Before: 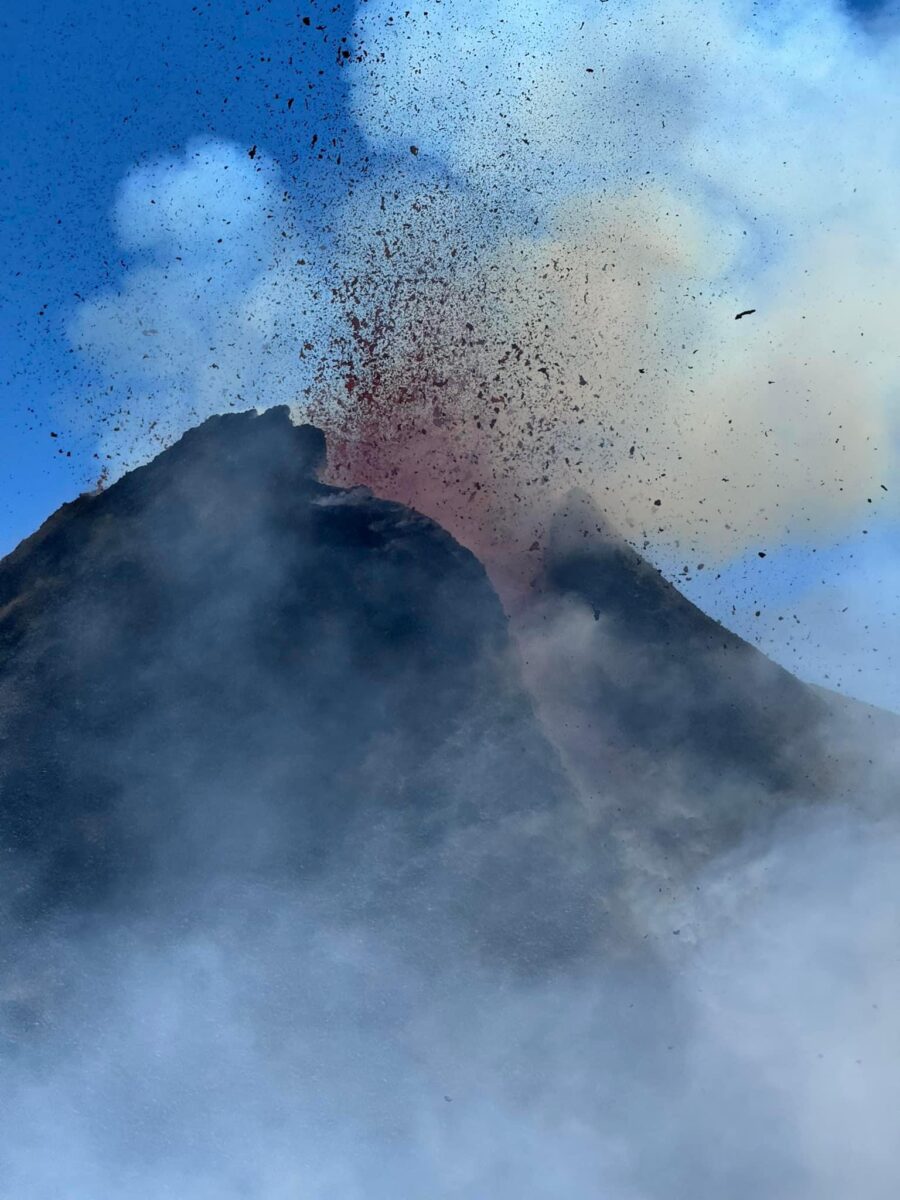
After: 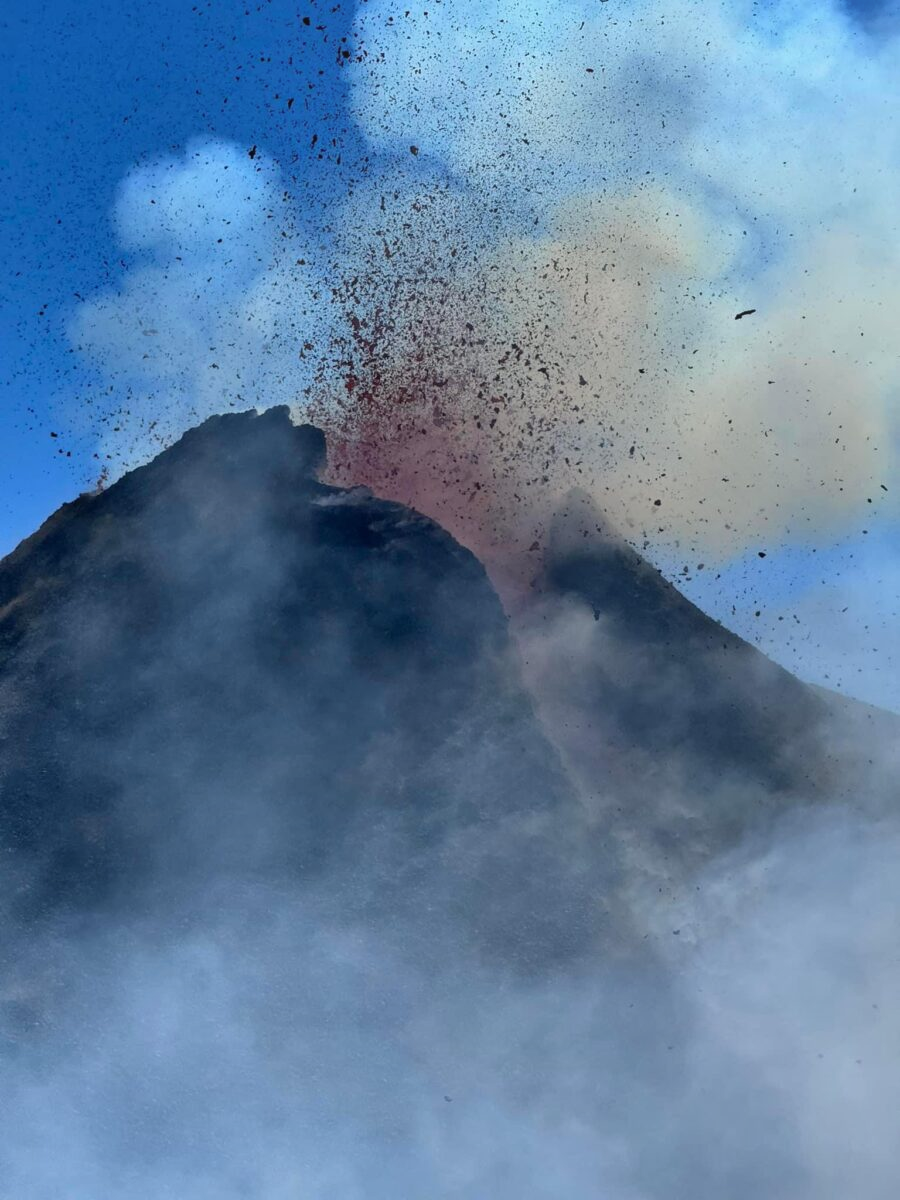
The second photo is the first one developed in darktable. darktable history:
shadows and highlights: shadows 43.71, white point adjustment -1.46, soften with gaussian
bloom: size 38%, threshold 95%, strength 30%
